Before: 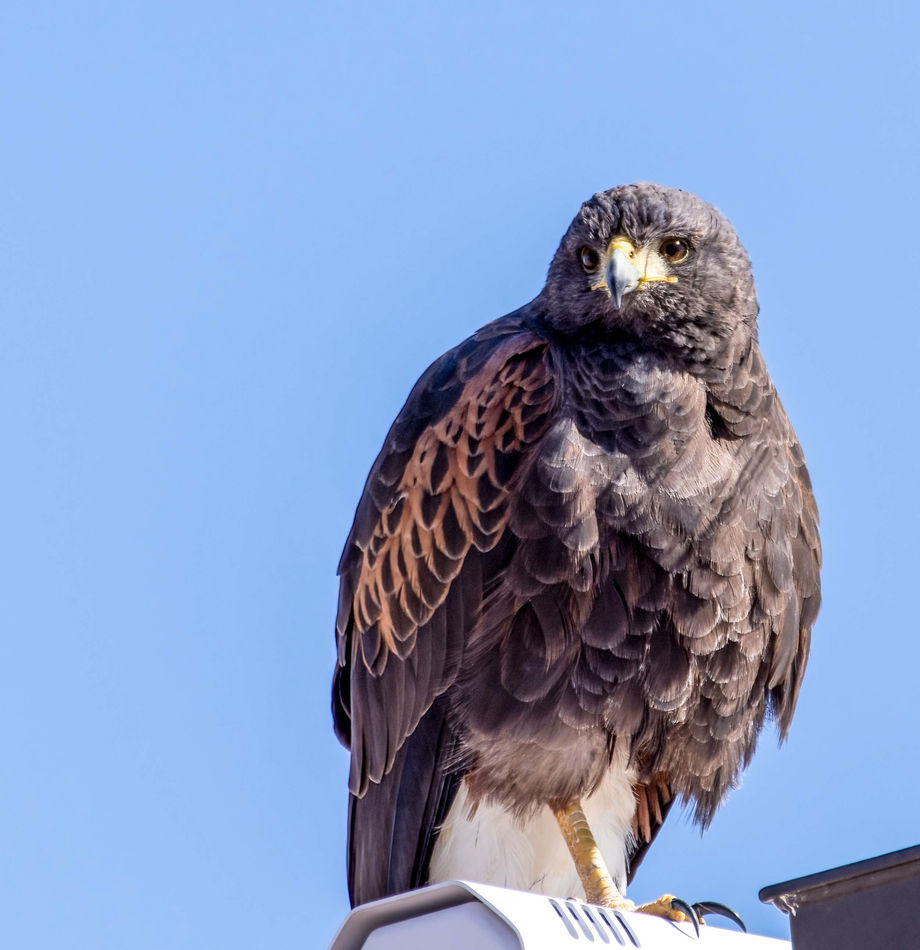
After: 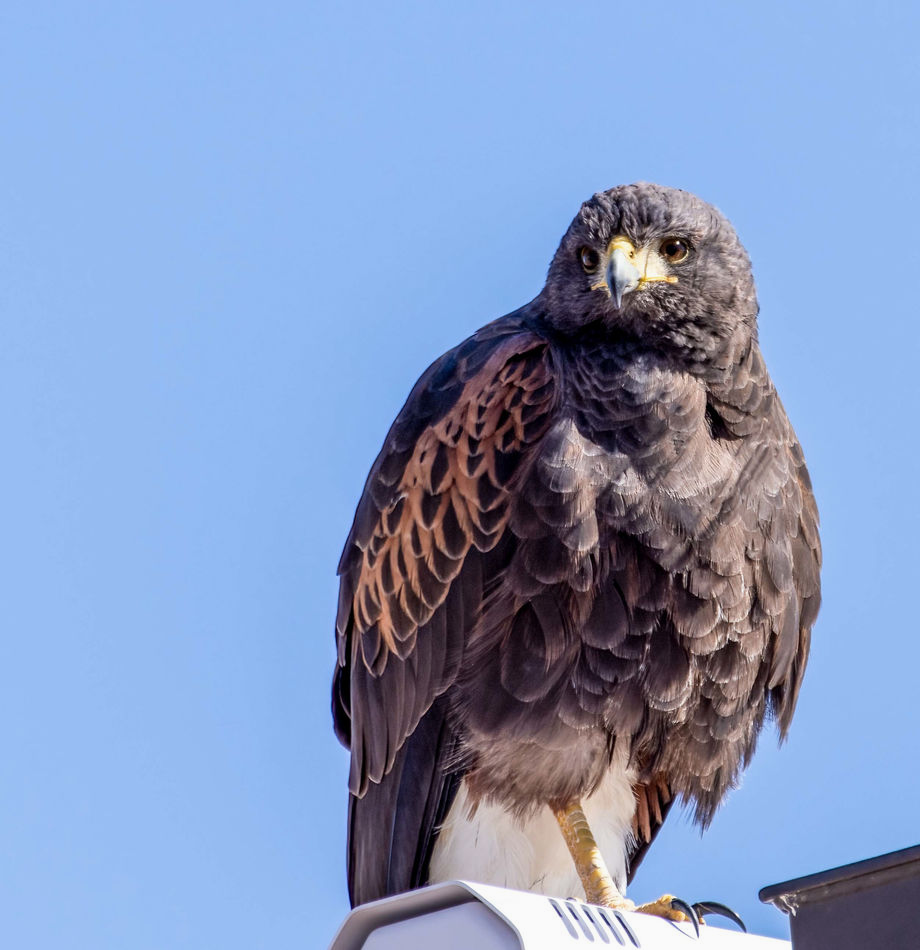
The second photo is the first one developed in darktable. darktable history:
exposure: exposure -0.067 EV, compensate exposure bias true, compensate highlight preservation false
